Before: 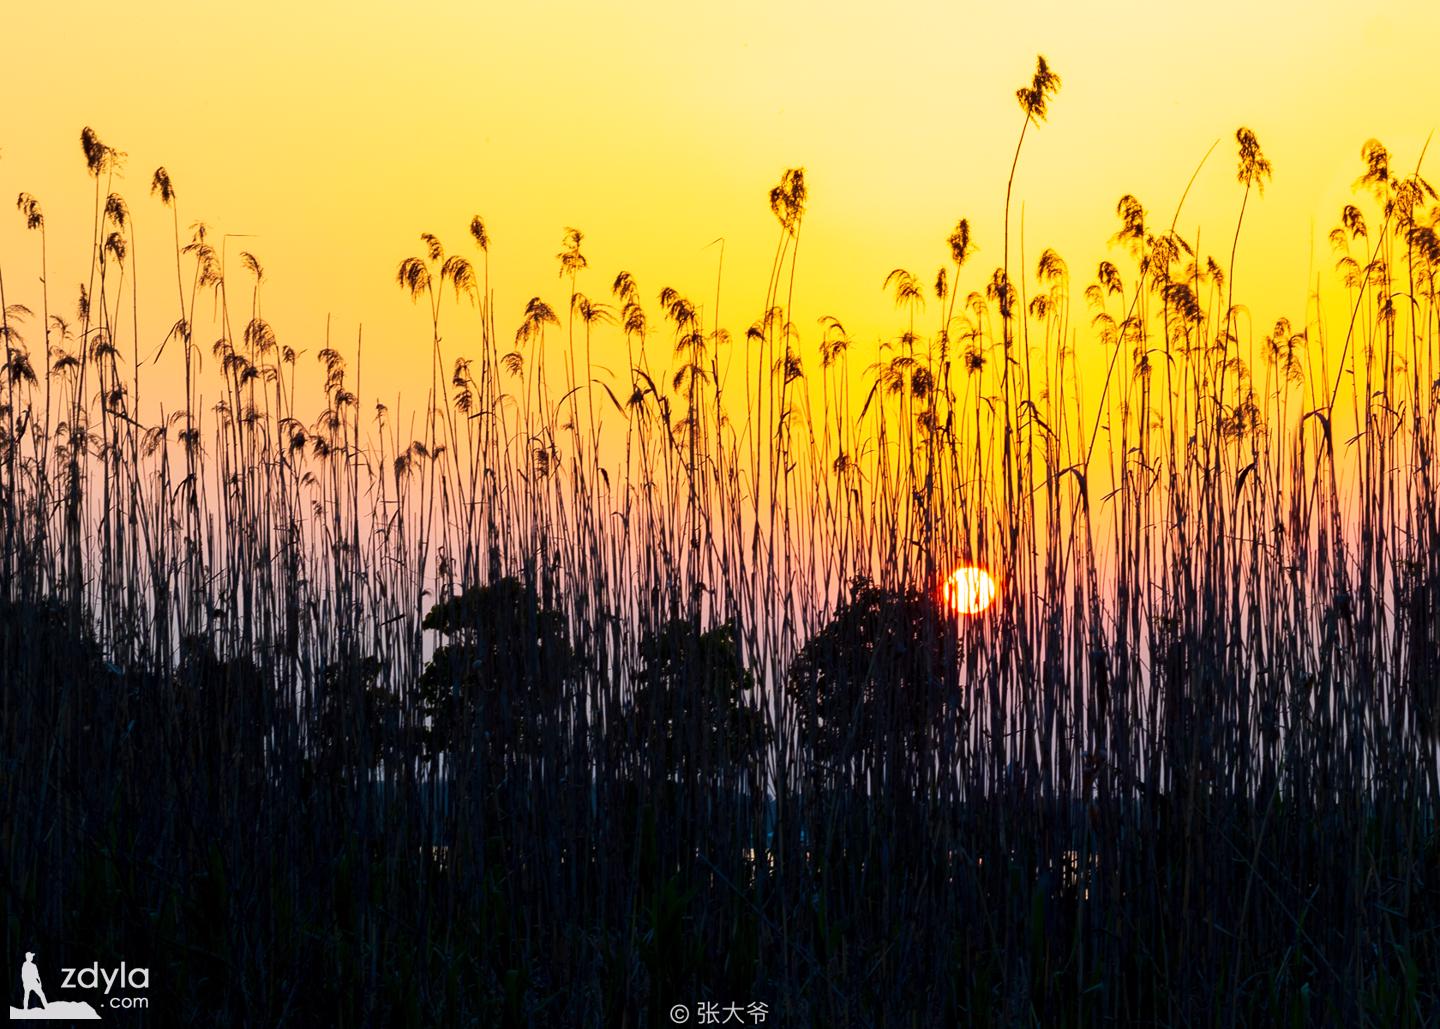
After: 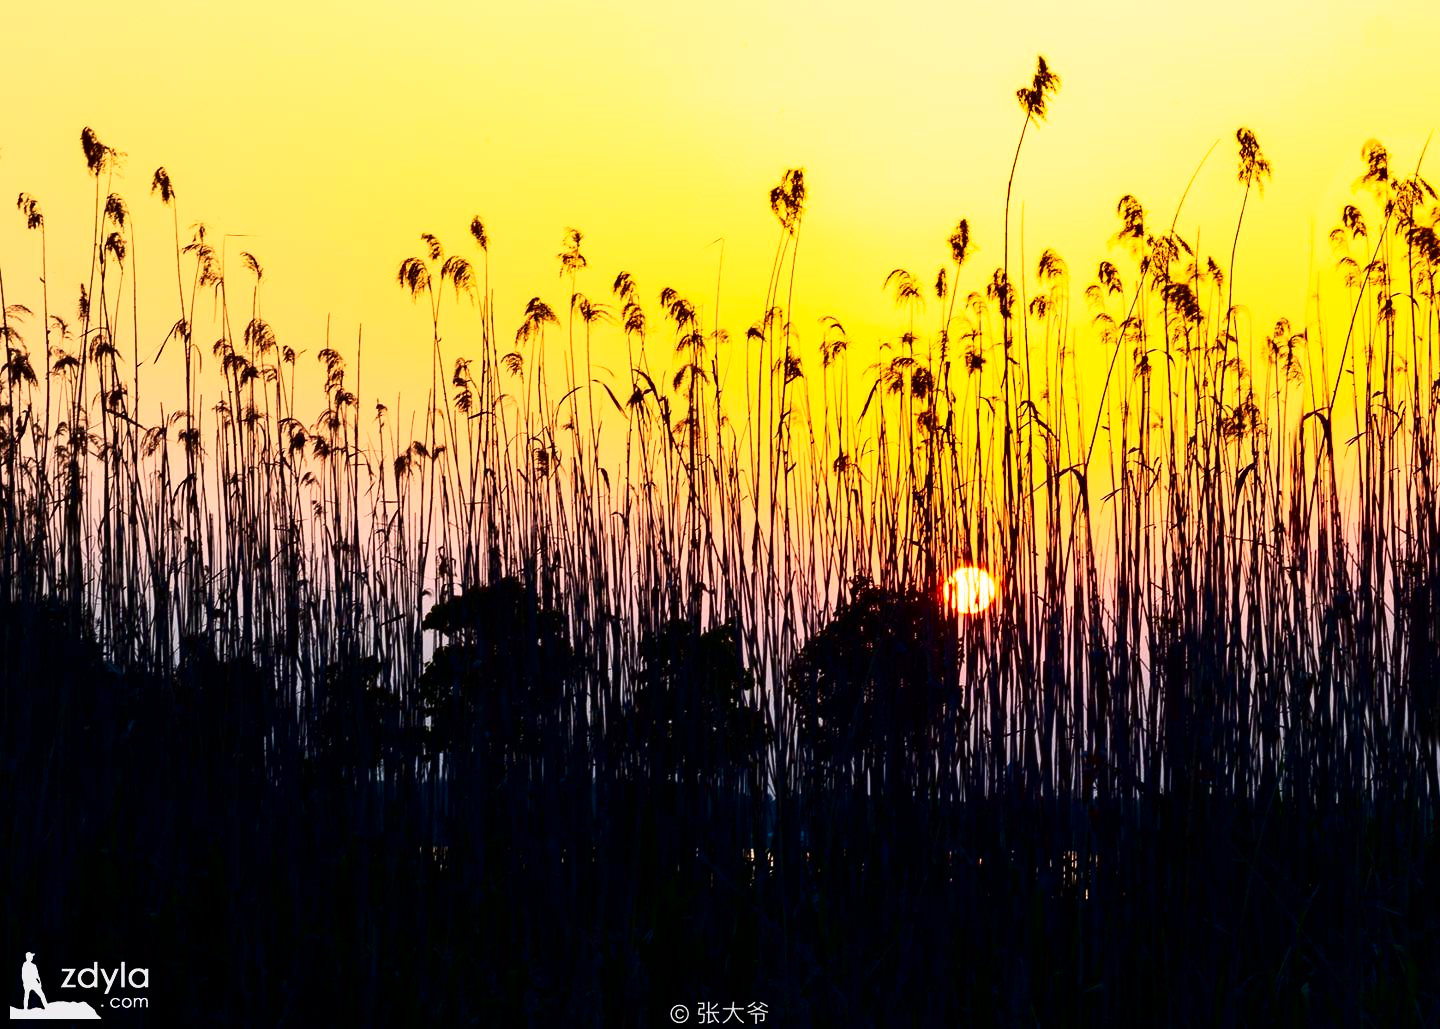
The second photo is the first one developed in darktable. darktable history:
tone curve: curves: ch0 [(0, 0) (0.042, 0.01) (0.223, 0.123) (0.59, 0.574) (0.802, 0.868) (1, 1)], color space Lab, independent channels, preserve colors none
contrast brightness saturation: contrast 0.147, brightness -0.008, saturation 0.104
